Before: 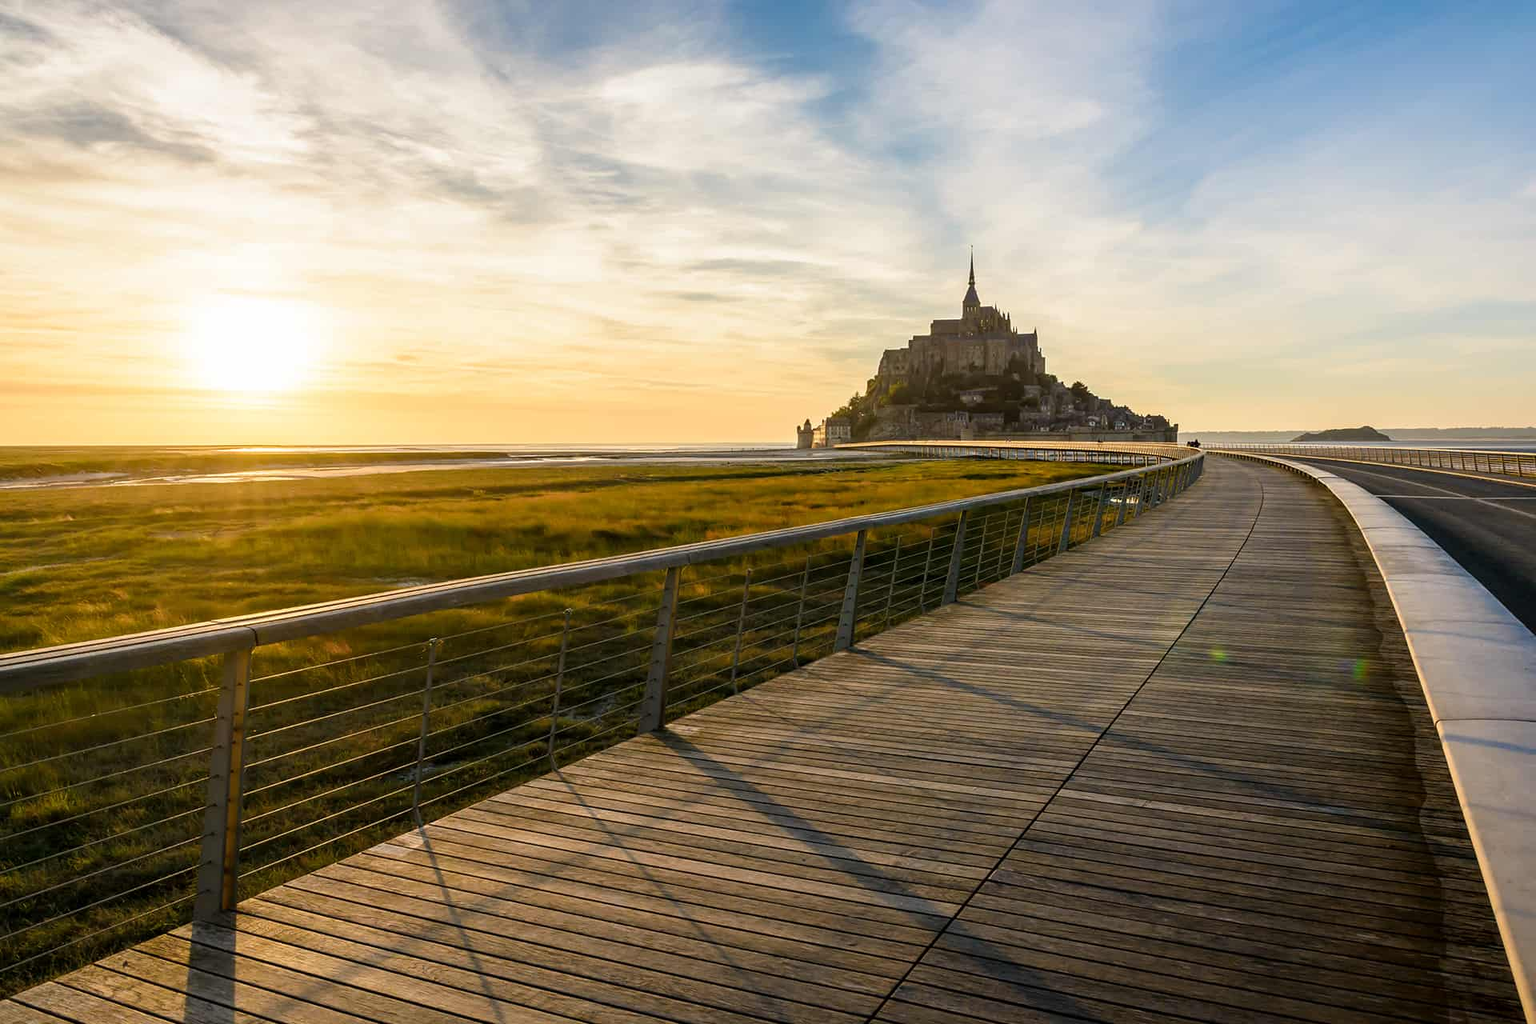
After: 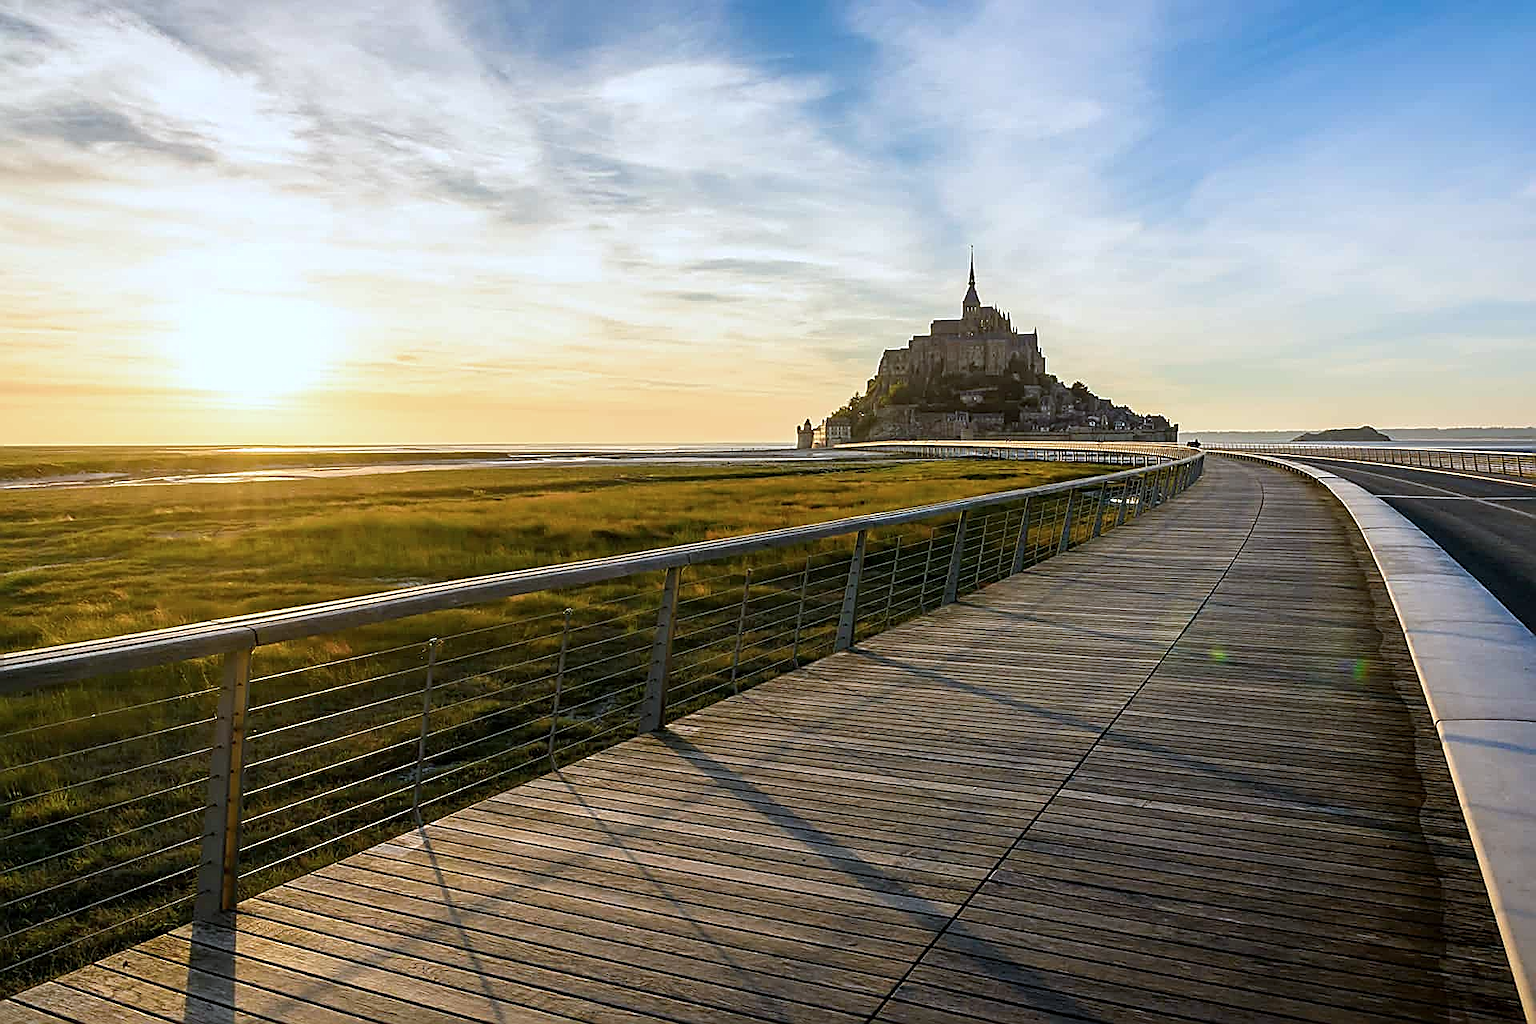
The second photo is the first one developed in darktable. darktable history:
color calibration: x 0.372, y 0.386, temperature 4283.97 K
sharpen: amount 1
